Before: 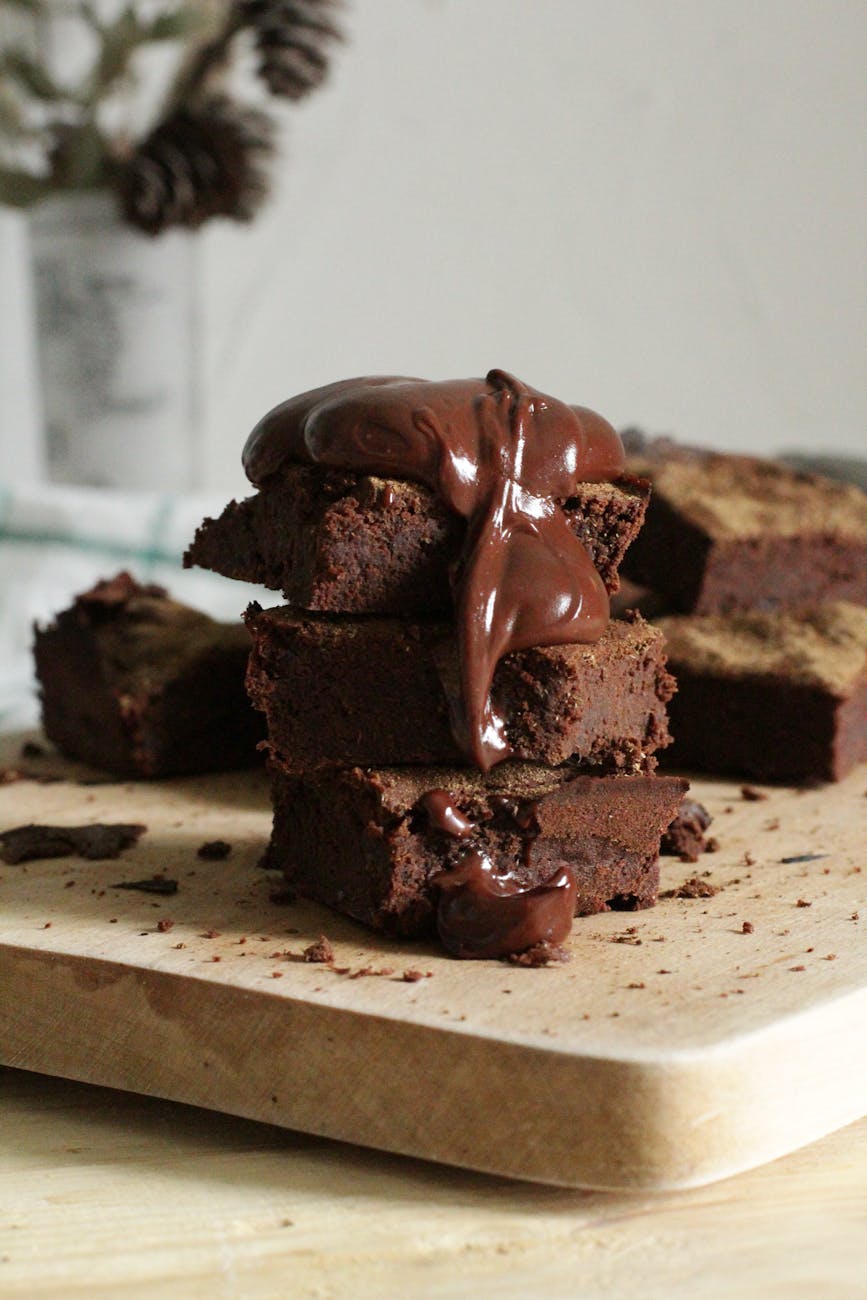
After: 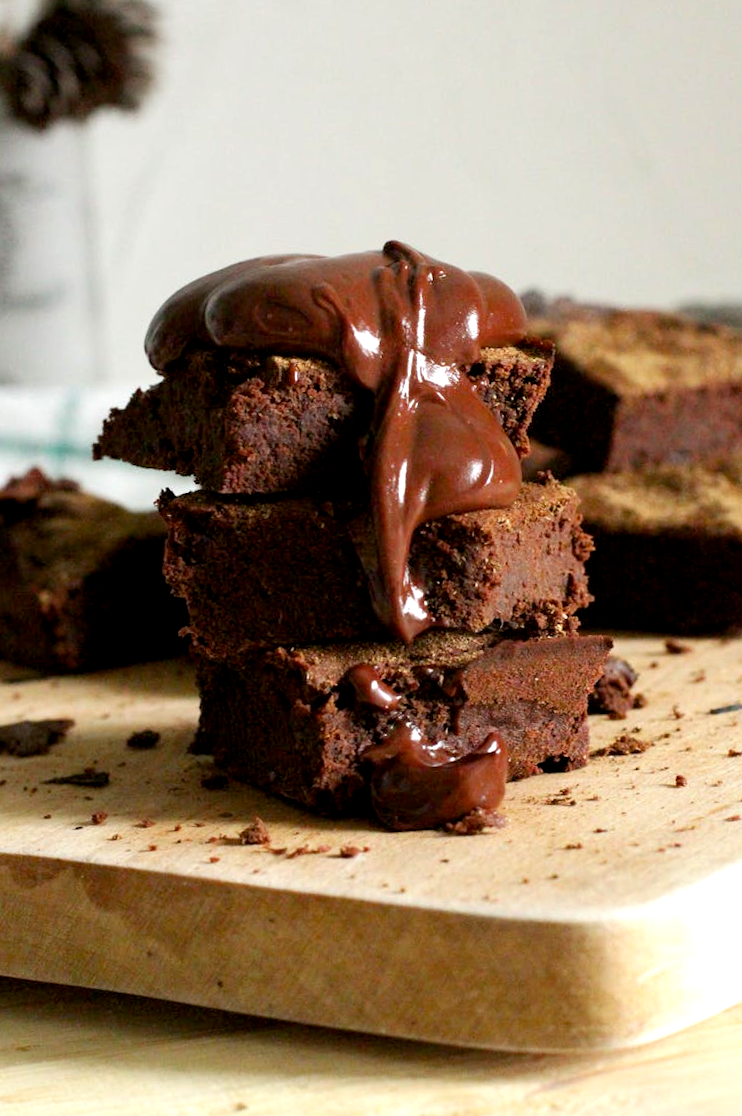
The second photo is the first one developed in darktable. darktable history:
crop and rotate: angle 3.85°, left 5.917%, top 5.699%
color balance rgb: shadows lift › hue 87.34°, power › luminance 1.687%, perceptual saturation grading › global saturation 19.33%
exposure: black level correction 0.005, exposure 0.413 EV, compensate highlight preservation false
